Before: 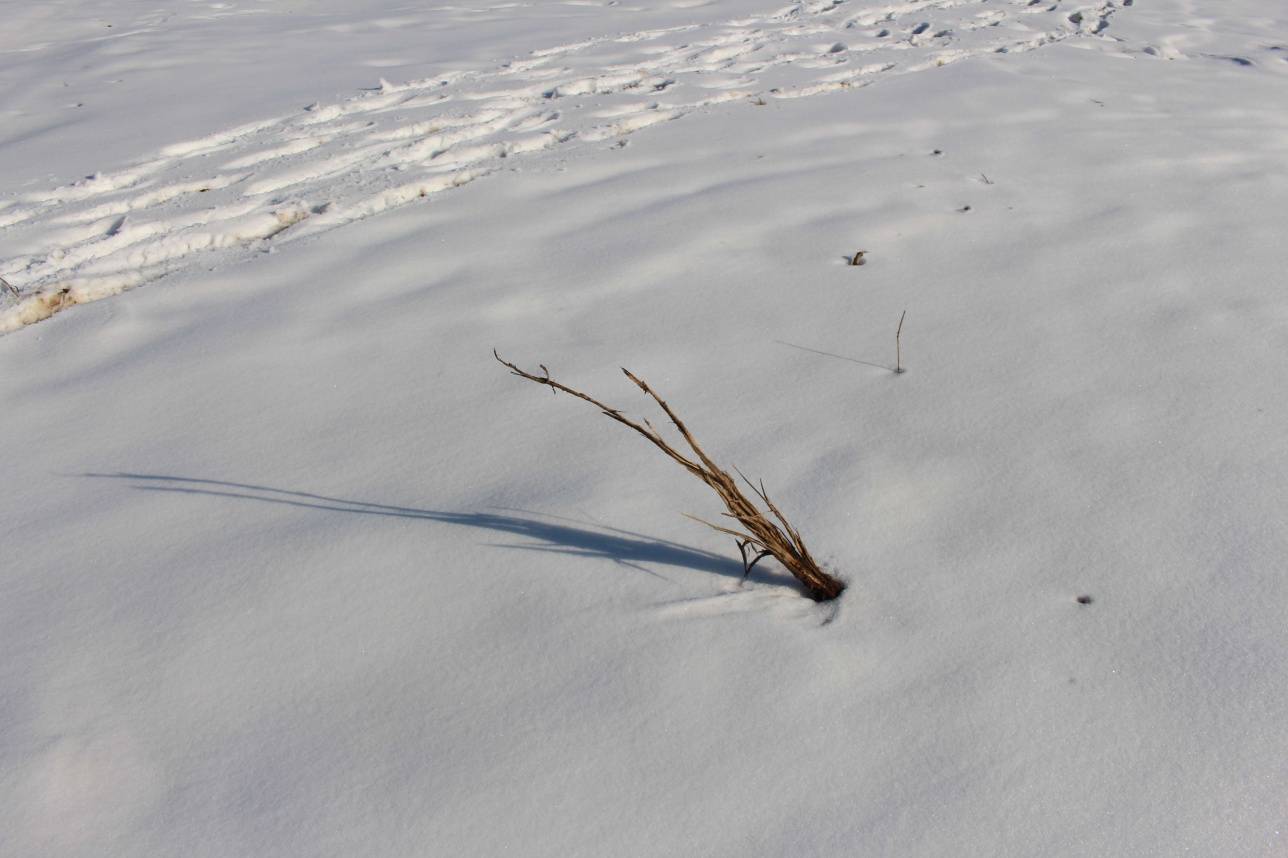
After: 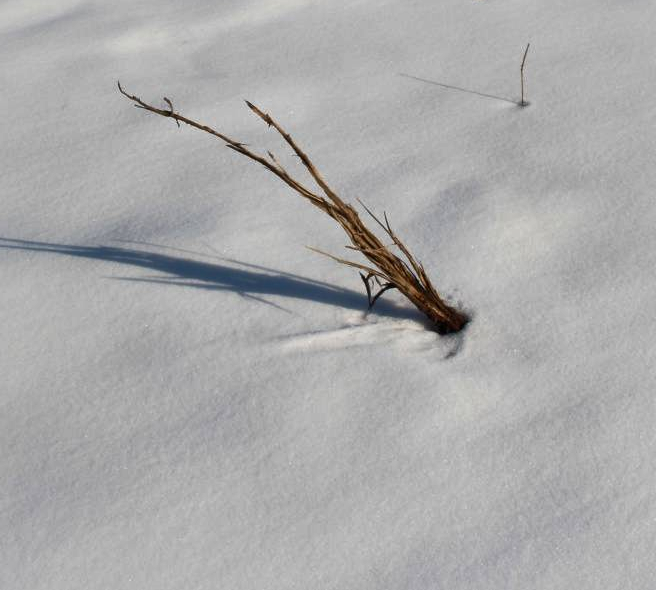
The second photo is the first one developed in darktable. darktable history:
crop and rotate: left 29.237%, top 31.152%, right 19.807%
exposure: exposure 0.127 EV, compensate highlight preservation false
local contrast: mode bilateral grid, contrast 20, coarseness 50, detail 150%, midtone range 0.2
